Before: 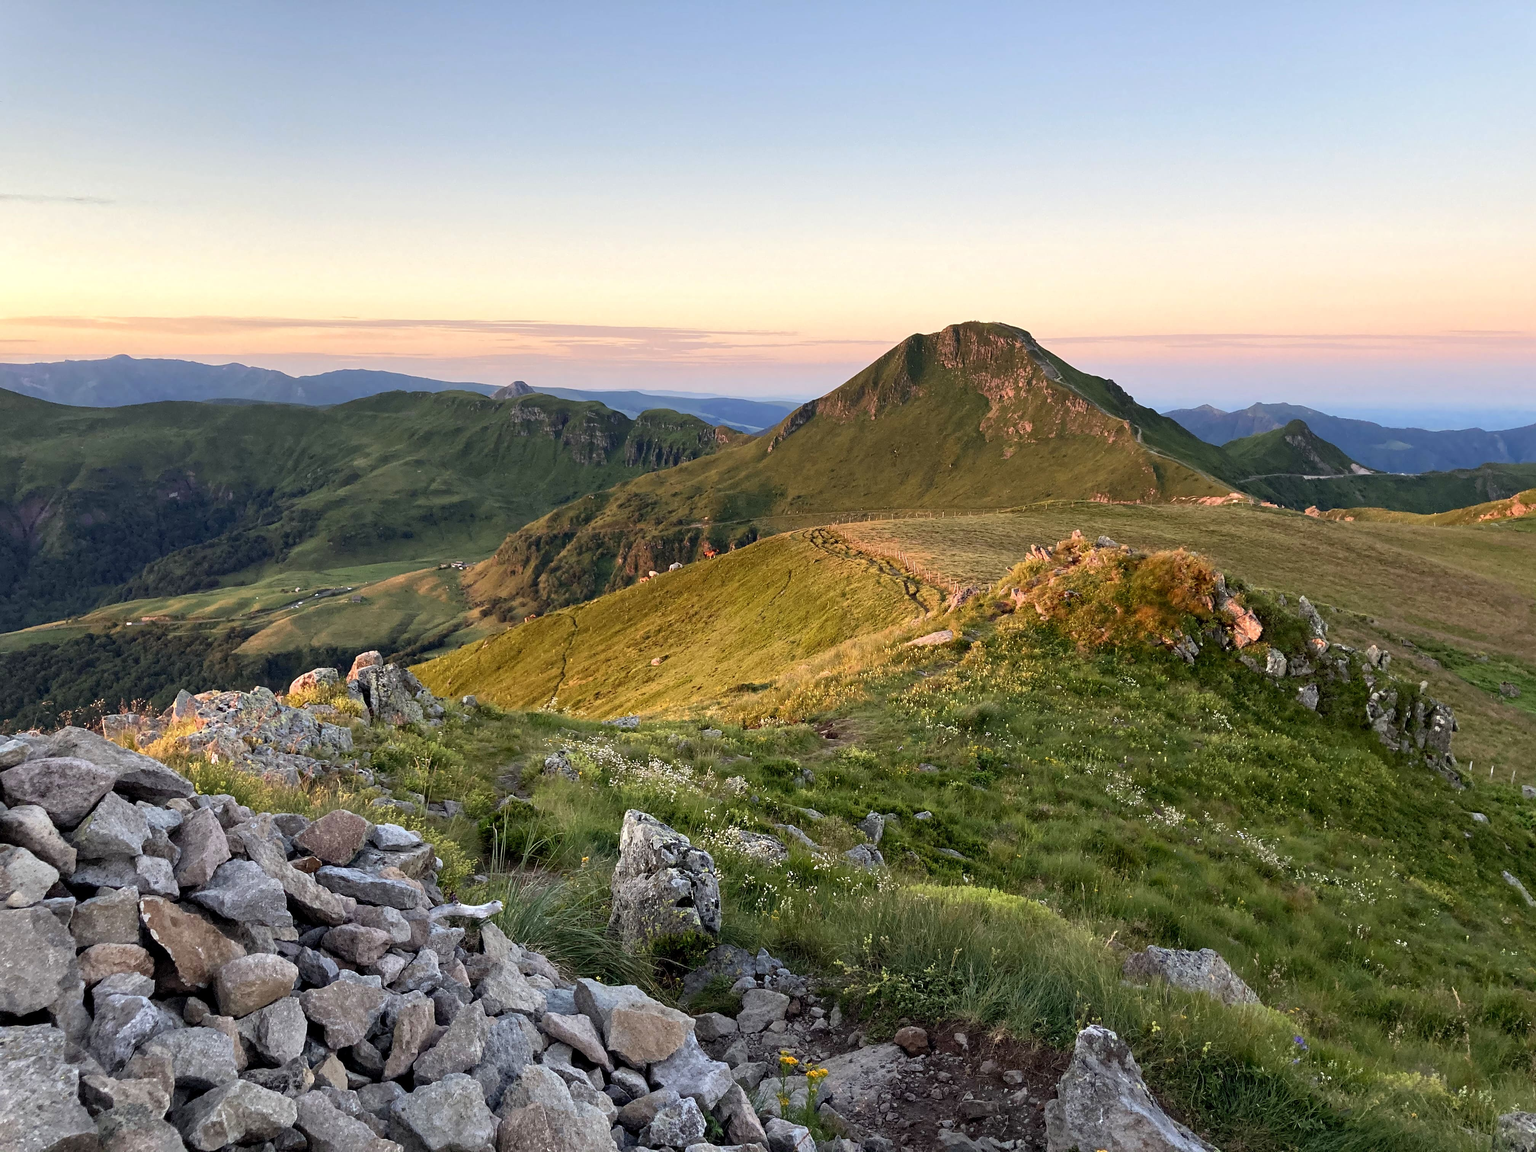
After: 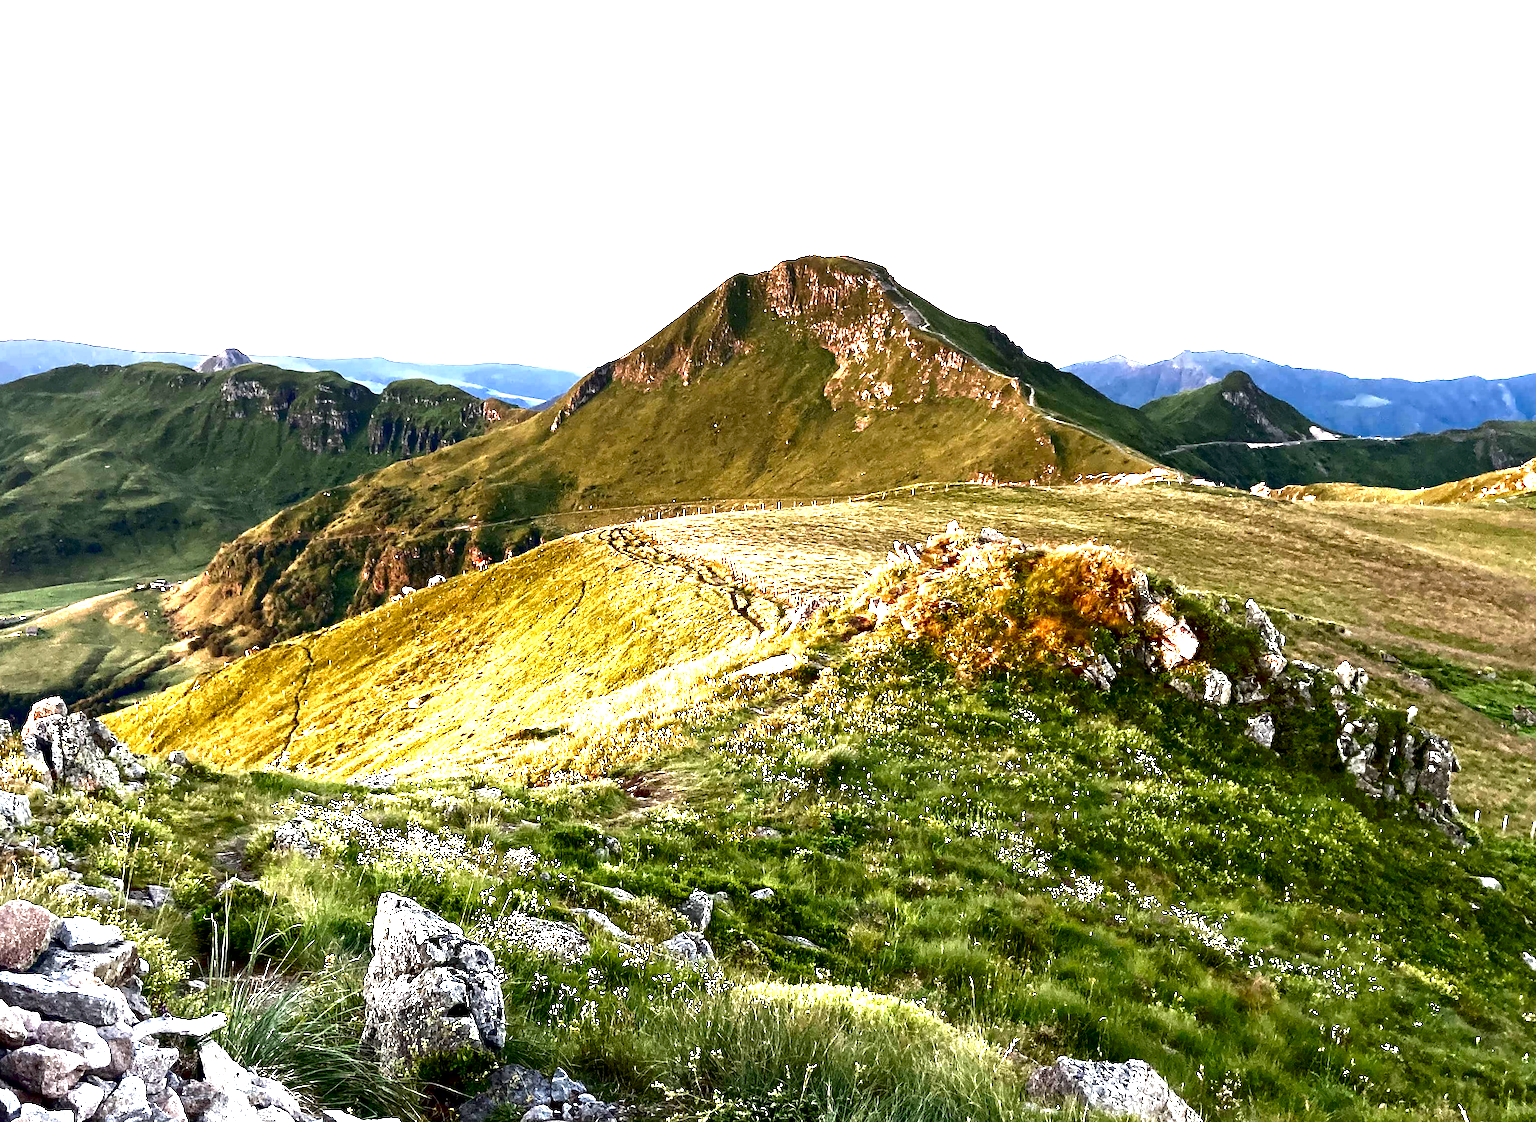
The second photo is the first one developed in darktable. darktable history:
crop and rotate: left 20.74%, top 7.912%, right 0.375%, bottom 13.378%
contrast brightness saturation: brightness -0.52
exposure: black level correction 0.005, exposure 2.084 EV, compensate highlight preservation false
rotate and perspective: rotation -1.32°, lens shift (horizontal) -0.031, crop left 0.015, crop right 0.985, crop top 0.047, crop bottom 0.982
